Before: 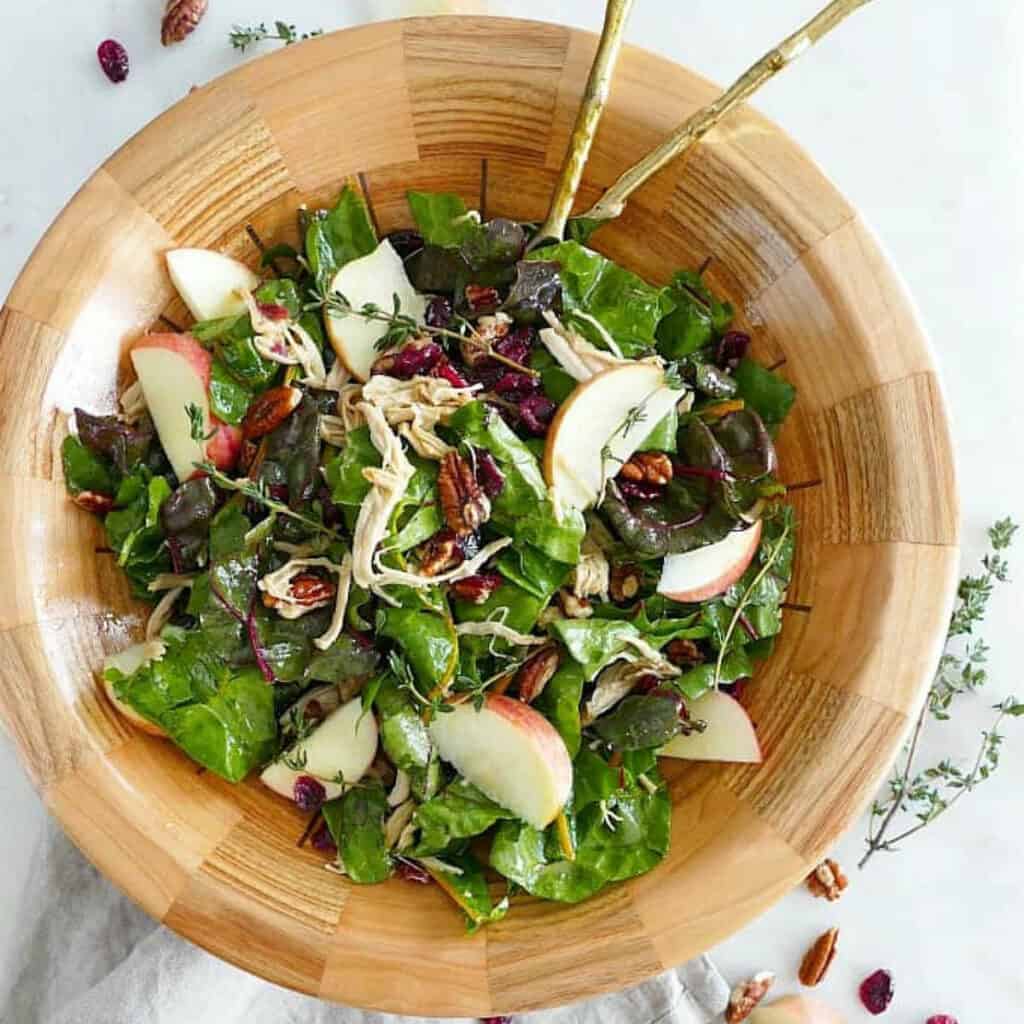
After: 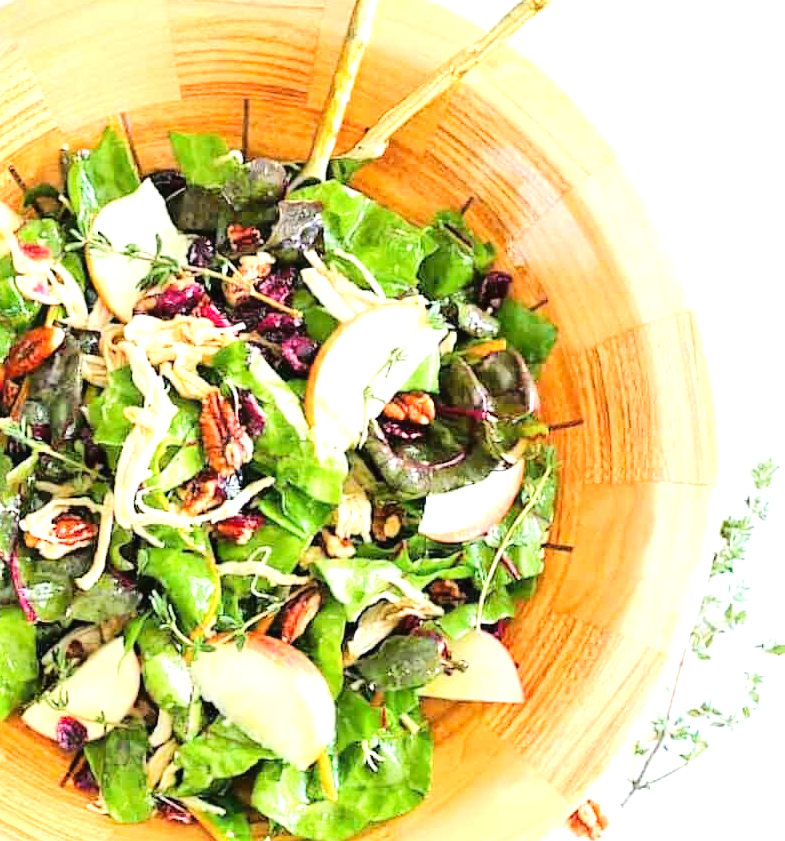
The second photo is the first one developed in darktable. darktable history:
exposure: black level correction 0, exposure 1.666 EV, compensate highlight preservation false
crop: left 23.284%, top 5.915%, bottom 11.872%
tone curve: curves: ch0 [(0, 0.006) (0.184, 0.117) (0.405, 0.46) (0.456, 0.528) (0.634, 0.728) (0.877, 0.89) (0.984, 0.935)]; ch1 [(0, 0) (0.443, 0.43) (0.492, 0.489) (0.566, 0.579) (0.595, 0.625) (0.608, 0.667) (0.65, 0.729) (1, 1)]; ch2 [(0, 0) (0.33, 0.301) (0.421, 0.443) (0.447, 0.489) (0.495, 0.505) (0.537, 0.583) (0.586, 0.591) (0.663, 0.686) (1, 1)], color space Lab, linked channels, preserve colors none
